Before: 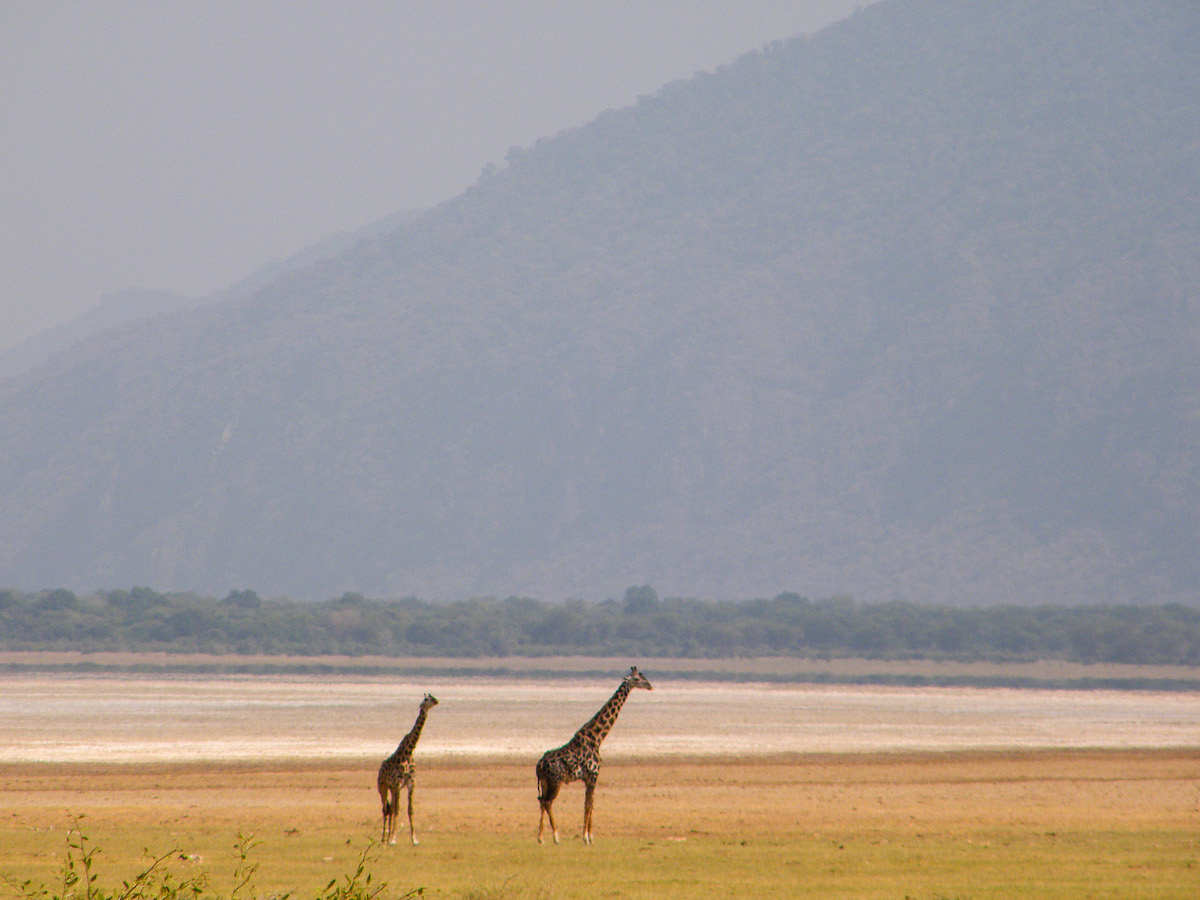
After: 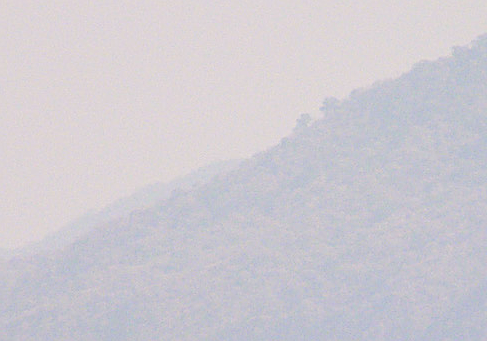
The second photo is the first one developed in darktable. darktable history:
color balance rgb: shadows lift › chroma 3%, shadows lift › hue 280.8°, power › hue 330°, highlights gain › chroma 3%, highlights gain › hue 75.6°, global offset › luminance 1.5%, perceptual saturation grading › global saturation 20%, perceptual saturation grading › highlights -25%, perceptual saturation grading › shadows 50%, global vibrance 30%
crop: left 15.452%, top 5.459%, right 43.956%, bottom 56.62%
tone curve: curves: ch0 [(0, 0.016) (0.11, 0.039) (0.259, 0.235) (0.383, 0.437) (0.499, 0.597) (0.733, 0.867) (0.843, 0.948) (1, 1)], color space Lab, linked channels, preserve colors none
sharpen: on, module defaults
local contrast: on, module defaults
